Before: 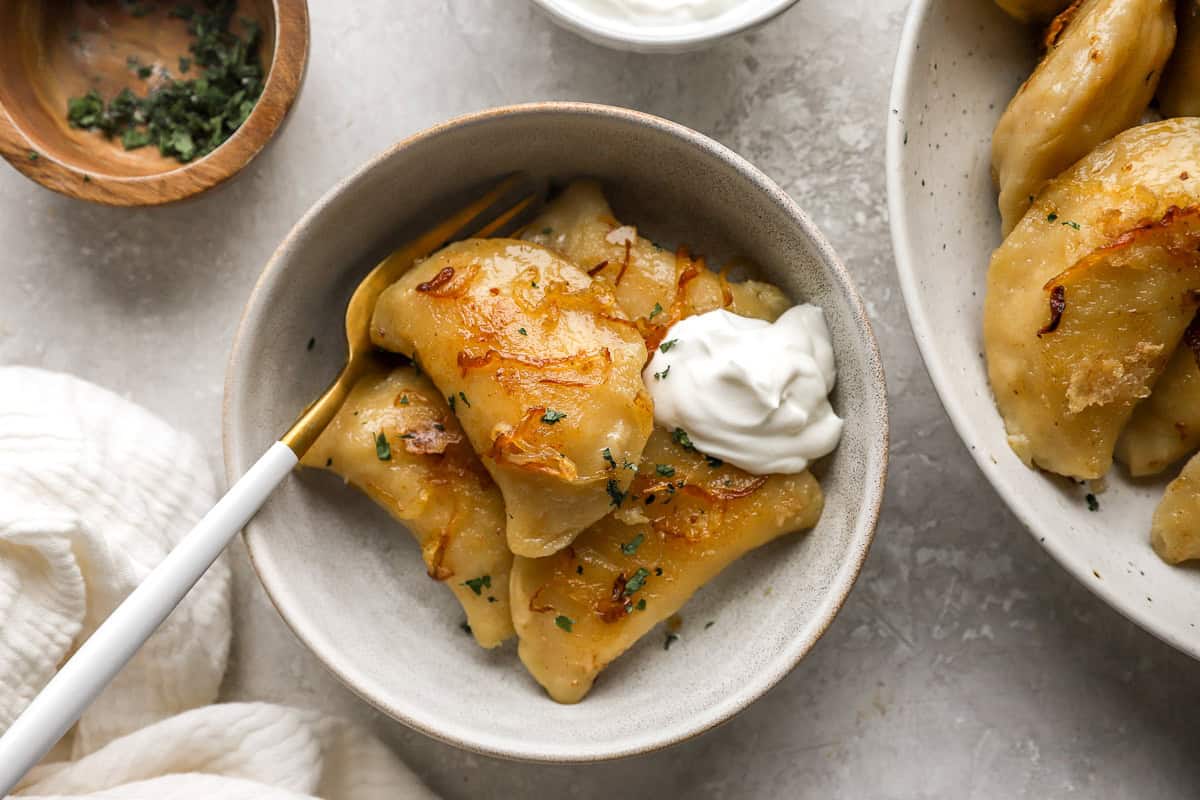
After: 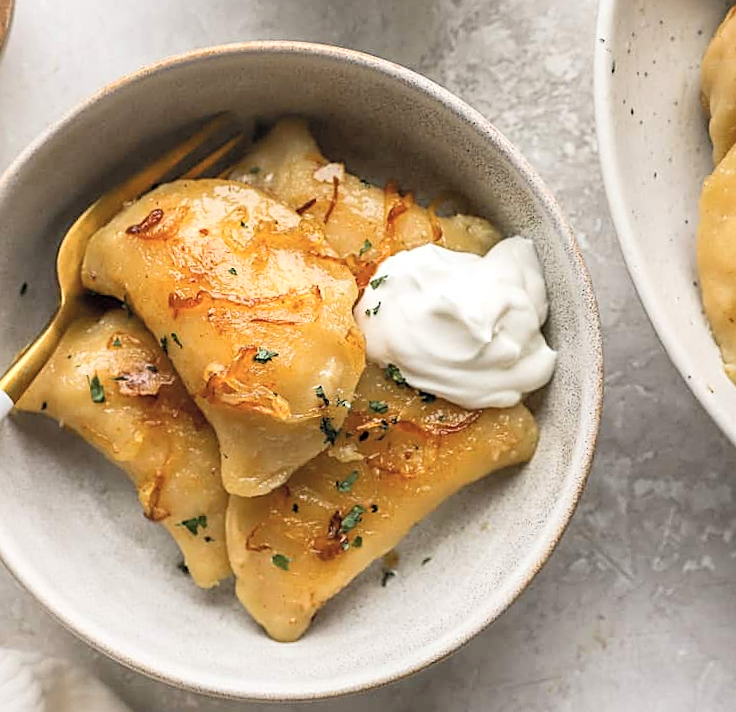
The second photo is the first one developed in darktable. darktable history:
sharpen: on, module defaults
contrast brightness saturation: contrast 0.14, brightness 0.21
rotate and perspective: rotation -1.32°, lens shift (horizontal) -0.031, crop left 0.015, crop right 0.985, crop top 0.047, crop bottom 0.982
crop and rotate: left 22.918%, top 5.629%, right 14.711%, bottom 2.247%
